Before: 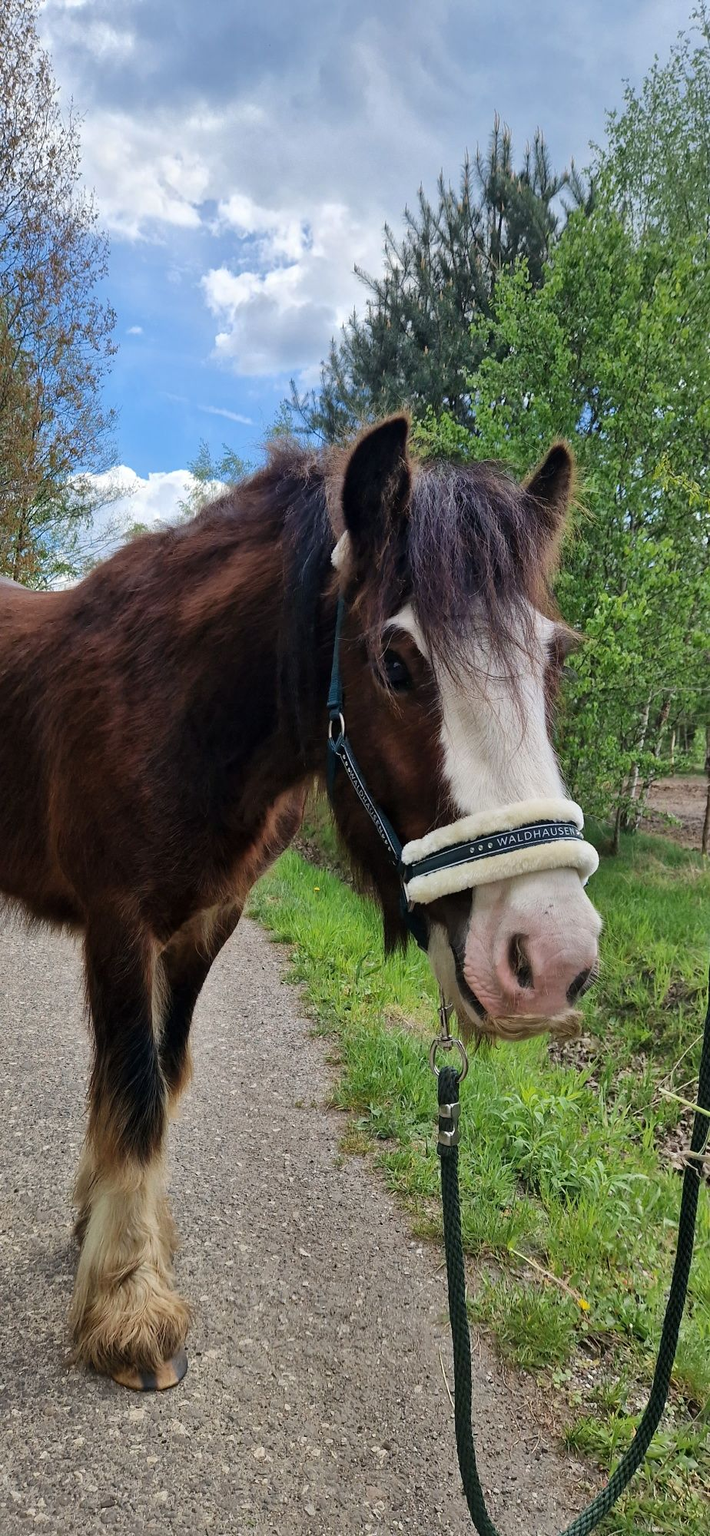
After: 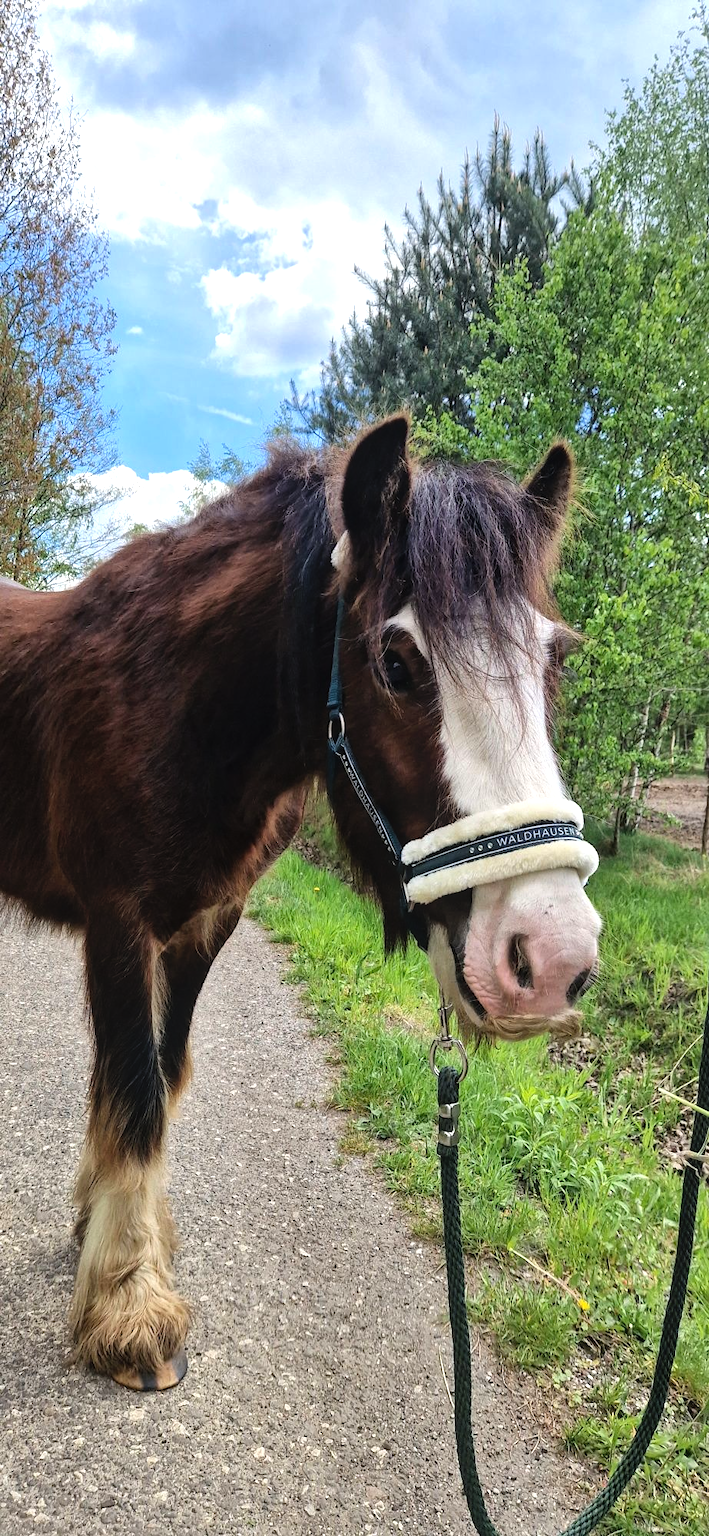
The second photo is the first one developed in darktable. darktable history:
local contrast: detail 110%
tone equalizer: -8 EV -0.729 EV, -7 EV -0.739 EV, -6 EV -0.57 EV, -5 EV -0.369 EV, -3 EV 0.38 EV, -2 EV 0.6 EV, -1 EV 0.691 EV, +0 EV 0.735 EV
